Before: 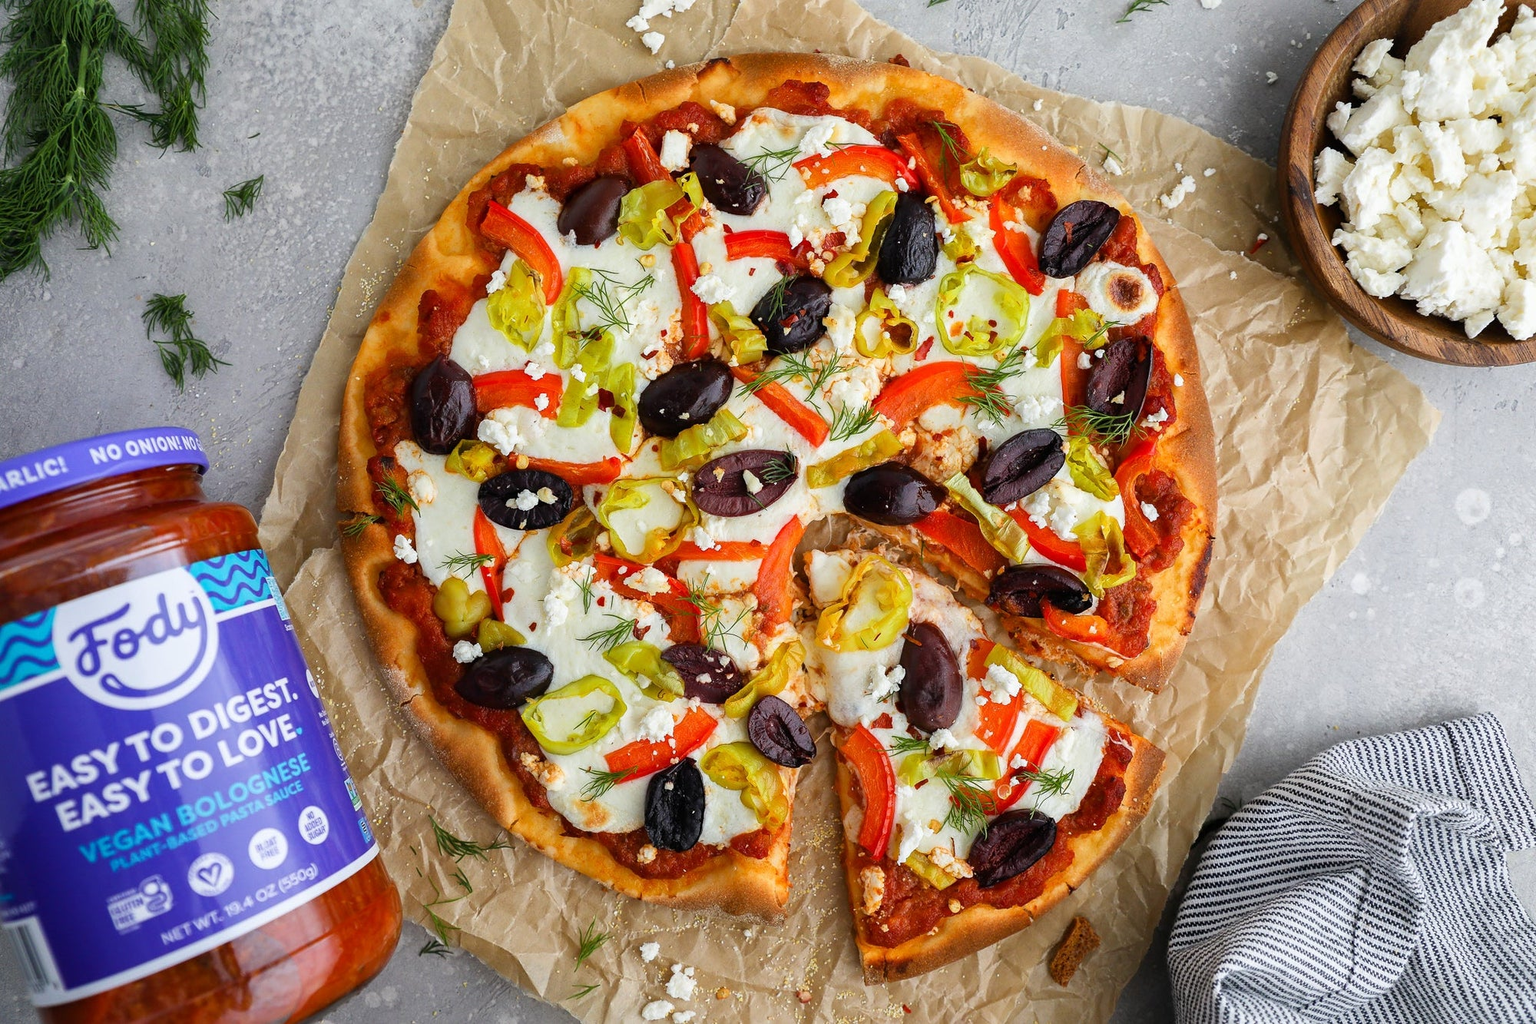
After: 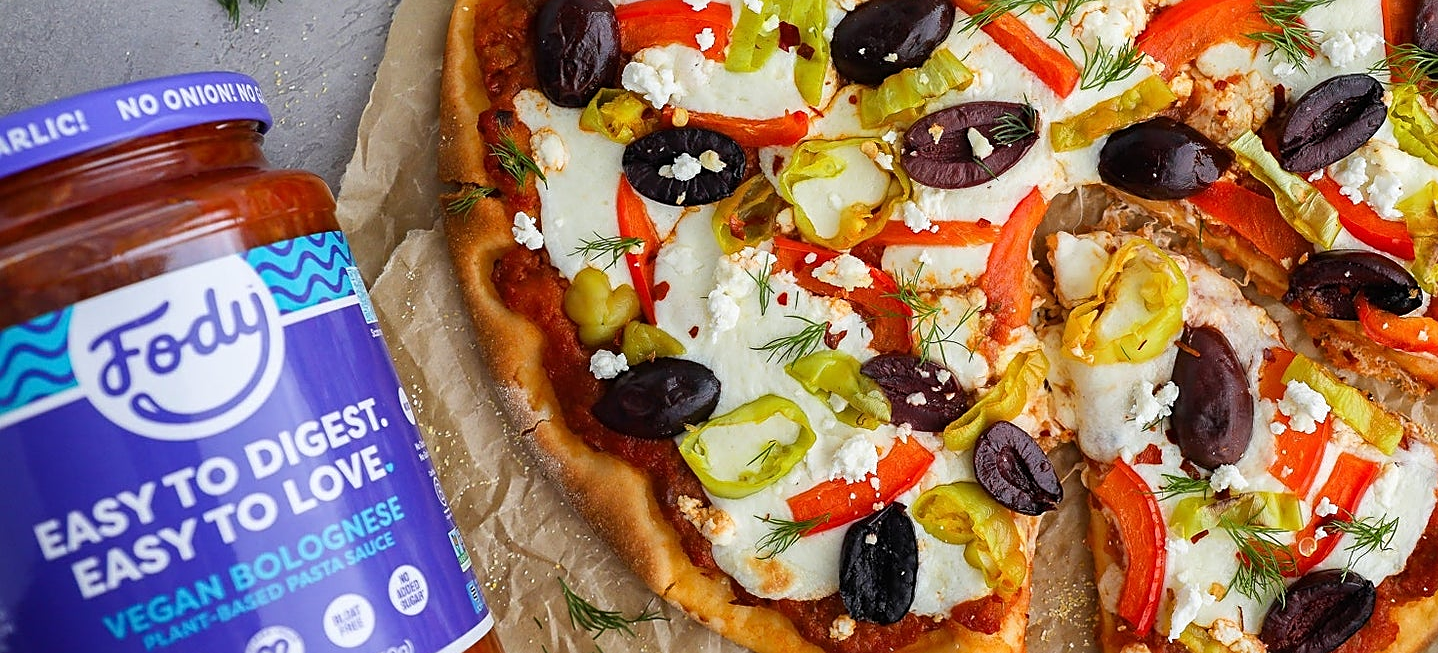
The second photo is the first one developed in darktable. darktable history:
crop: top 36.372%, right 28.069%, bottom 14.637%
sharpen: on, module defaults
